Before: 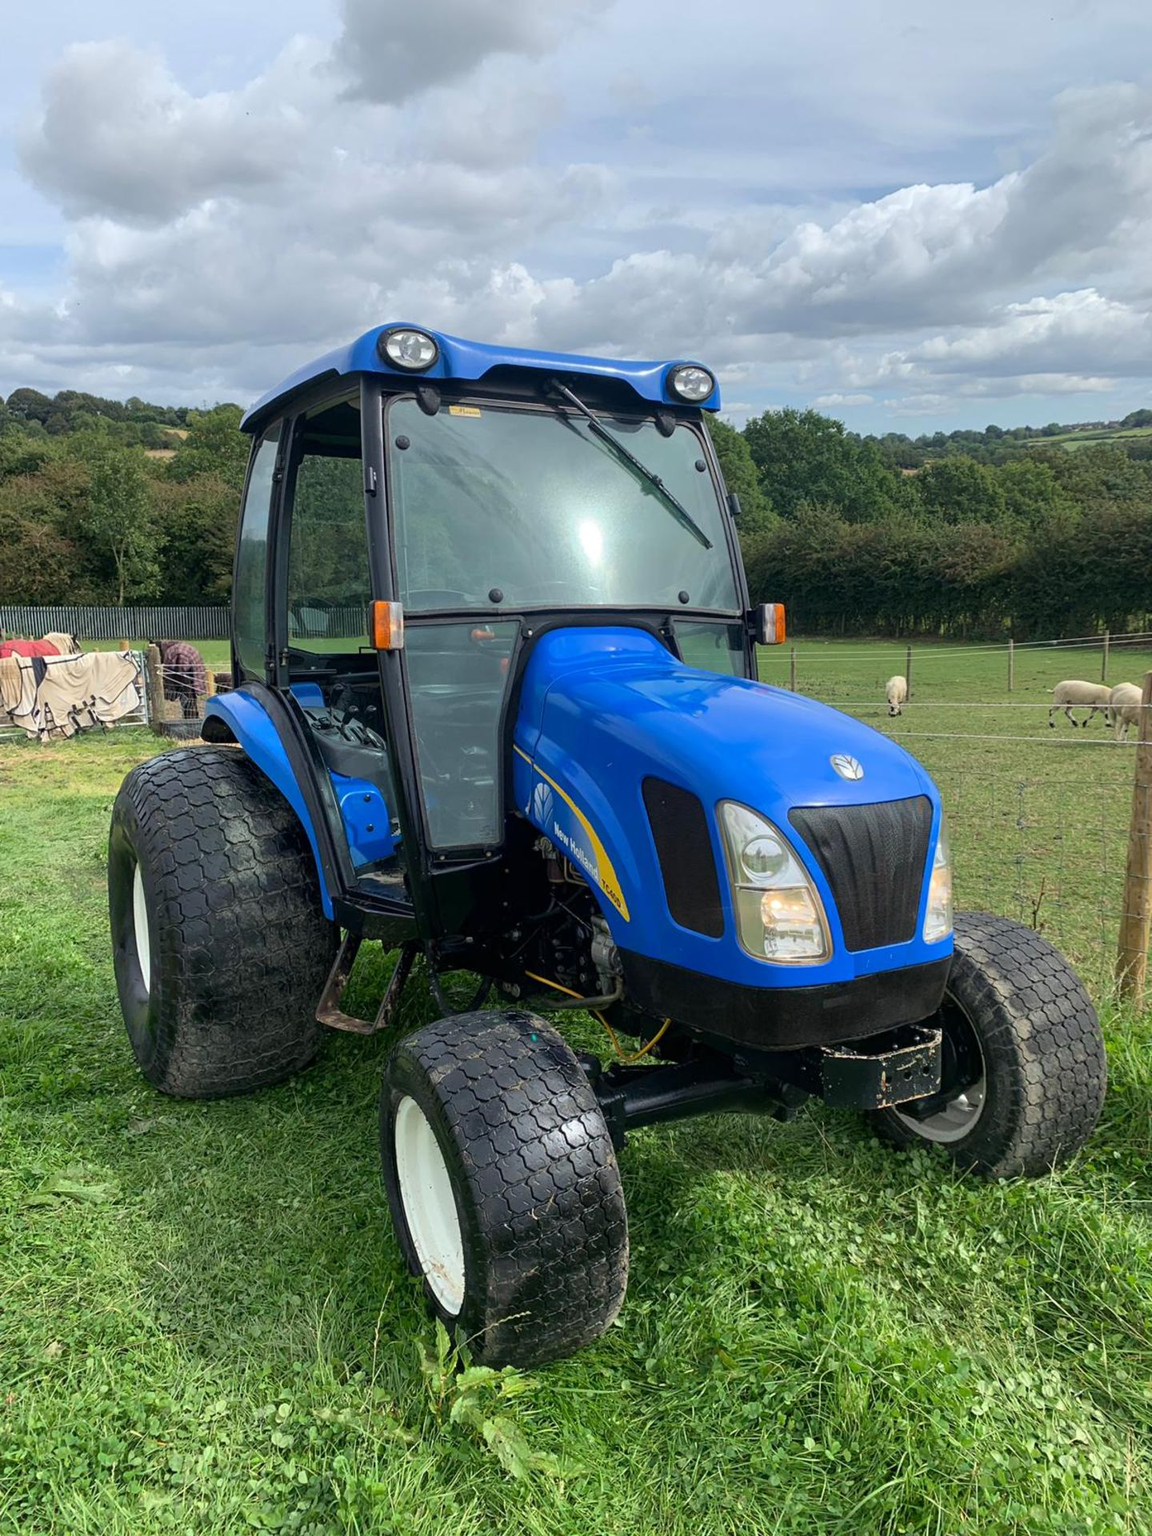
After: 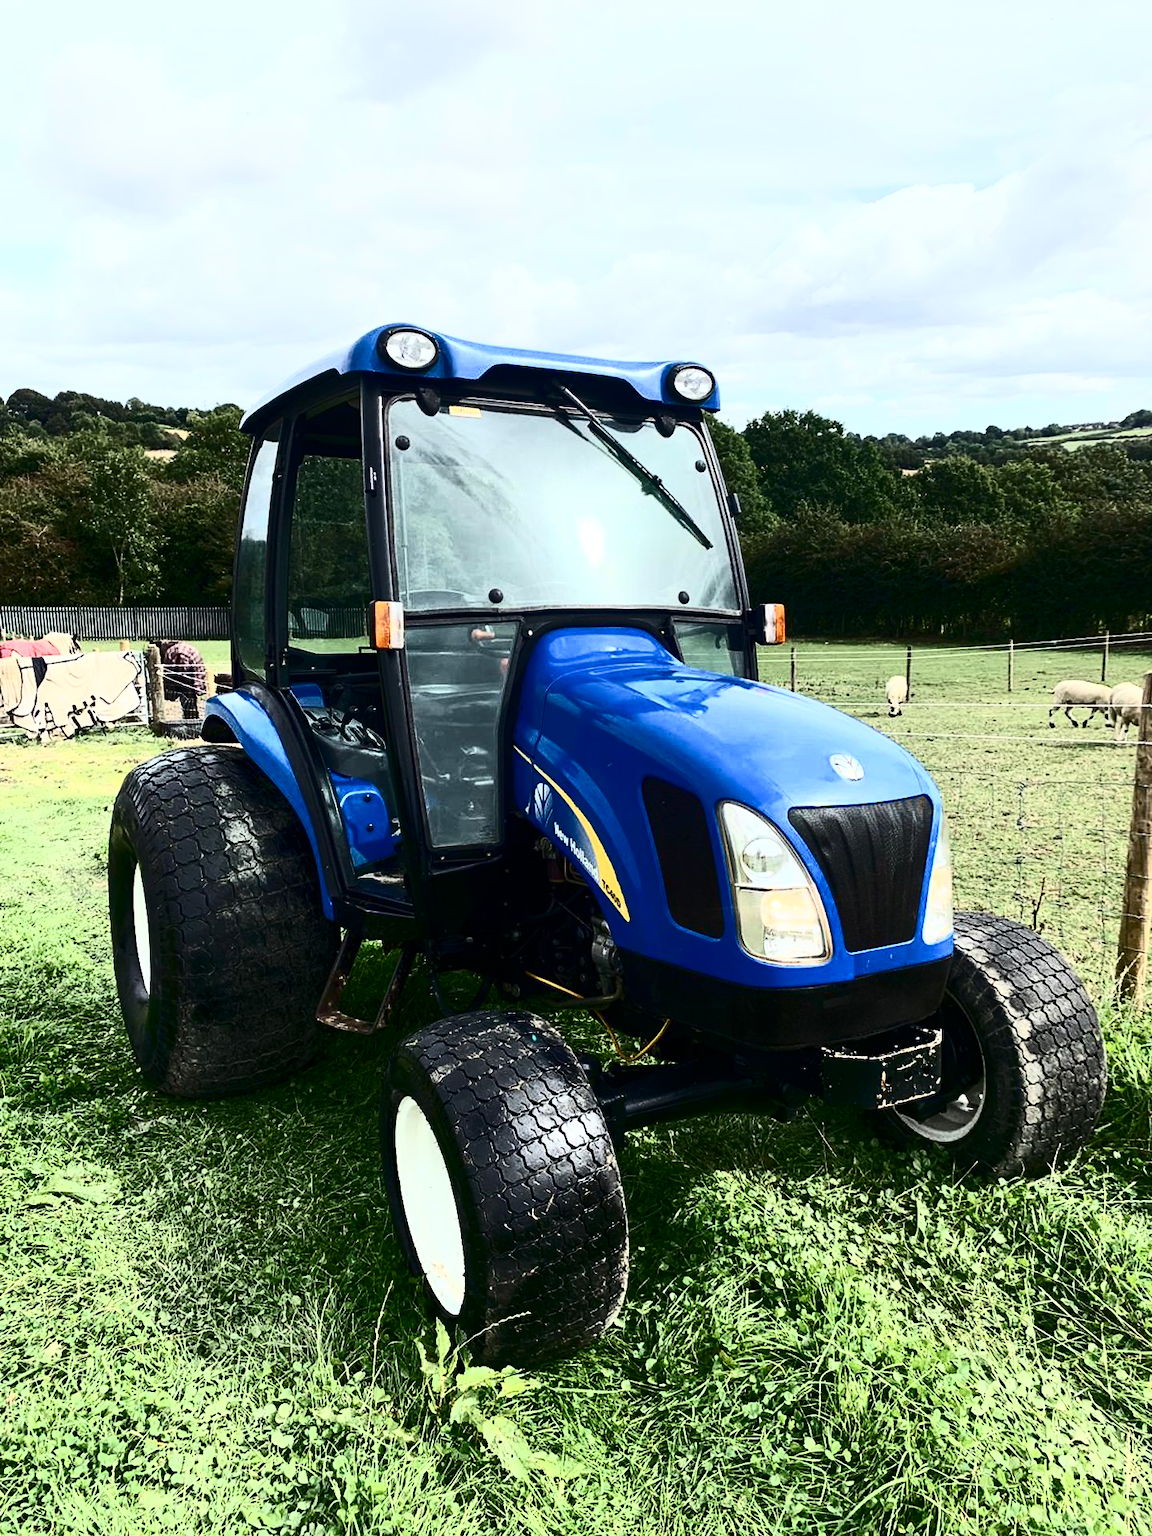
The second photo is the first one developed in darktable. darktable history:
contrast brightness saturation: contrast 0.944, brightness 0.2
